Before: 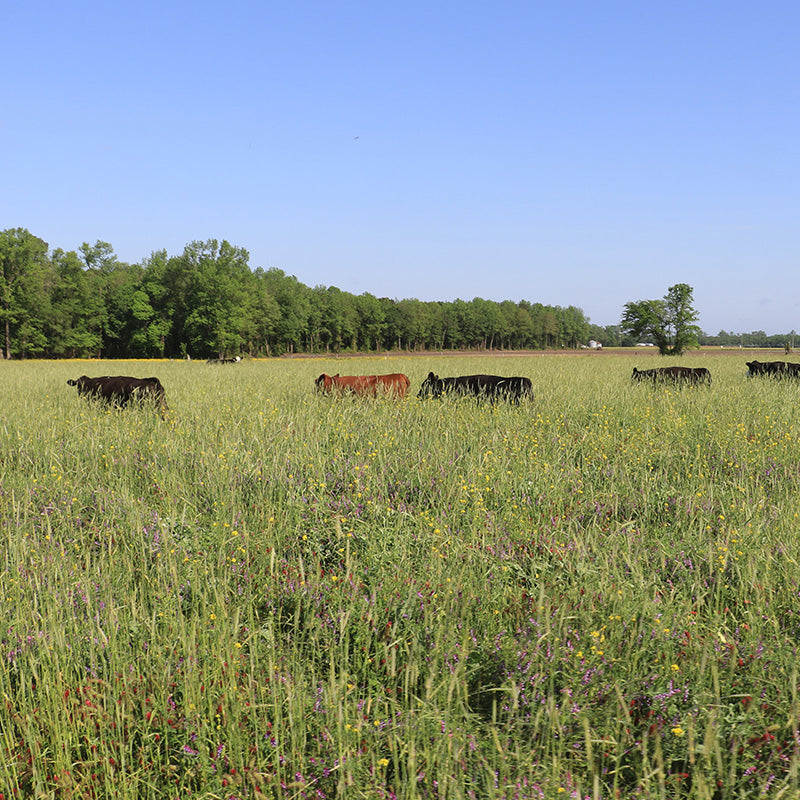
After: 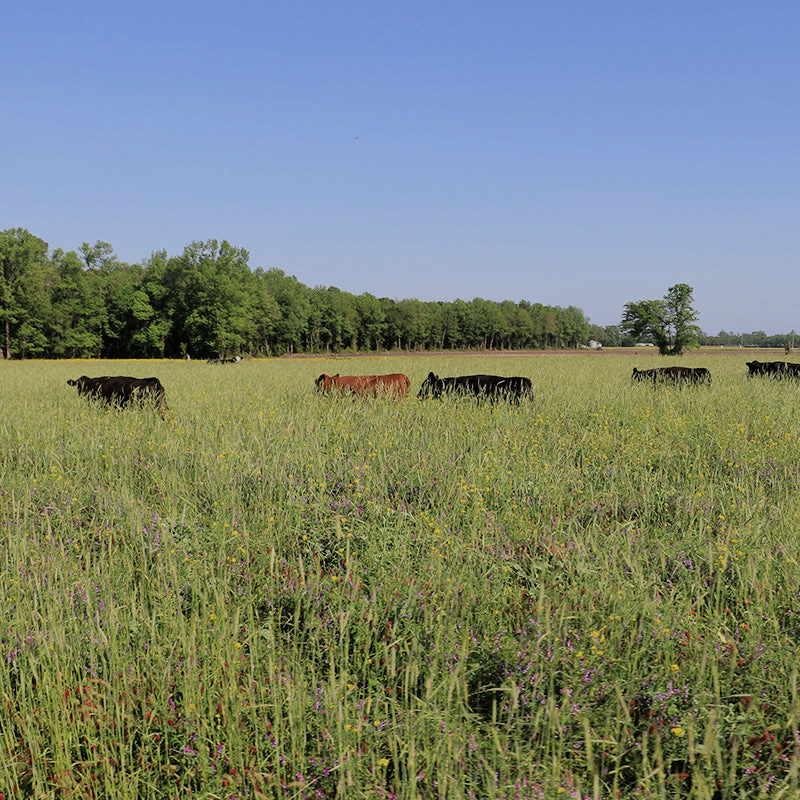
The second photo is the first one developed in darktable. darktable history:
exposure: exposure -0.177 EV, compensate highlight preservation false
filmic rgb: black relative exposure -7.65 EV, white relative exposure 4.56 EV, hardness 3.61, color science v6 (2022)
